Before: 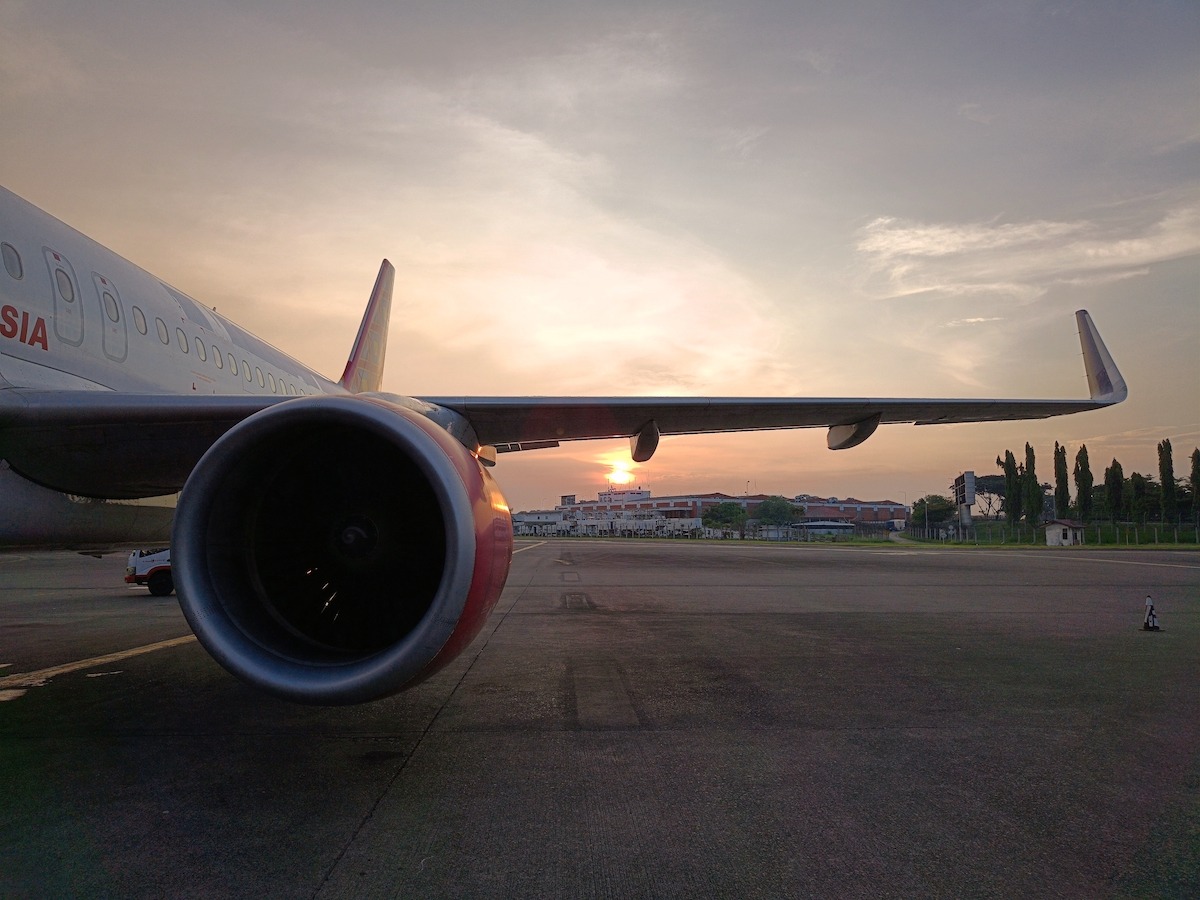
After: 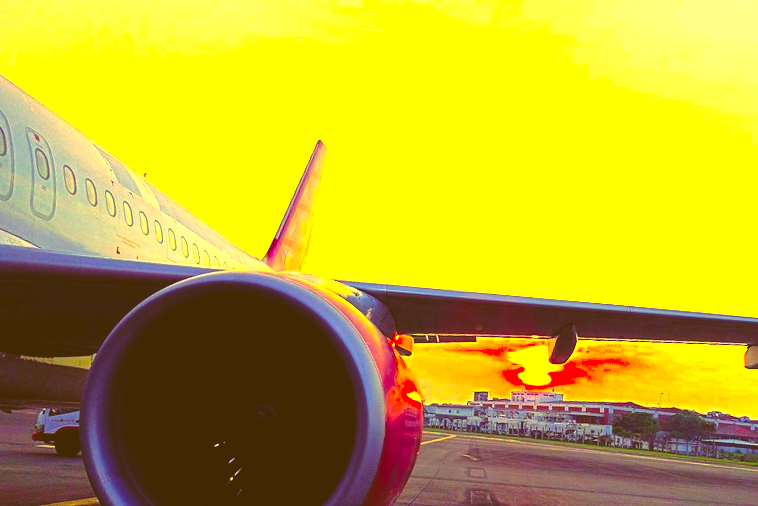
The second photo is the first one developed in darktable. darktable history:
crop and rotate: angle -4.99°, left 2.122%, top 6.945%, right 27.566%, bottom 30.519%
exposure: black level correction 0, exposure 1.45 EV, compensate exposure bias true, compensate highlight preservation false
rgb curve: curves: ch0 [(0, 0.186) (0.314, 0.284) (0.576, 0.466) (0.805, 0.691) (0.936, 0.886)]; ch1 [(0, 0.186) (0.314, 0.284) (0.581, 0.534) (0.771, 0.746) (0.936, 0.958)]; ch2 [(0, 0.216) (0.275, 0.39) (1, 1)], mode RGB, independent channels, compensate middle gray true, preserve colors none
color correction: highlights a* 10.44, highlights b* 30.04, shadows a* 2.73, shadows b* 17.51, saturation 1.72
color balance: lift [0.991, 1, 1, 1], gamma [0.996, 1, 1, 1], input saturation 98.52%, contrast 20.34%, output saturation 103.72%
